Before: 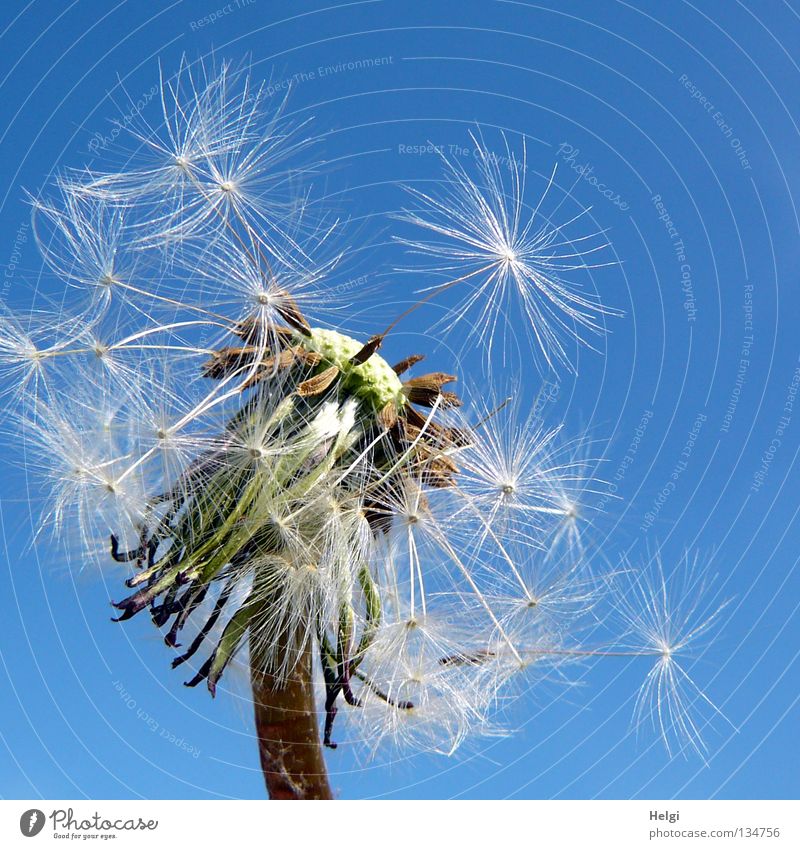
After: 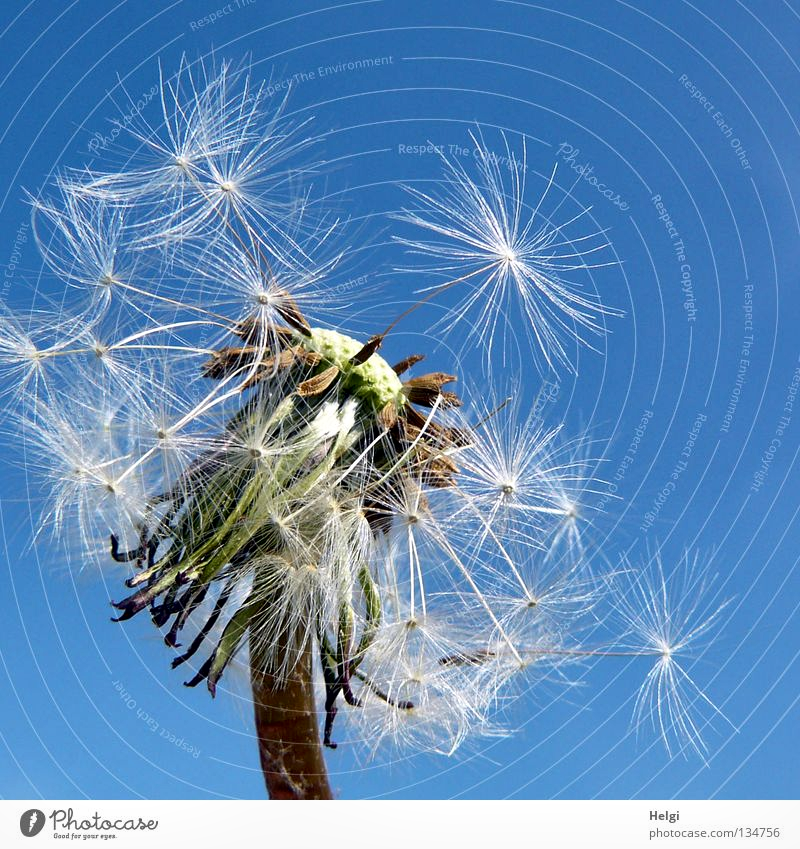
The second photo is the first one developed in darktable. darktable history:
exposure: exposure -0.114 EV, compensate highlight preservation false
local contrast: mode bilateral grid, contrast 21, coarseness 51, detail 150%, midtone range 0.2
